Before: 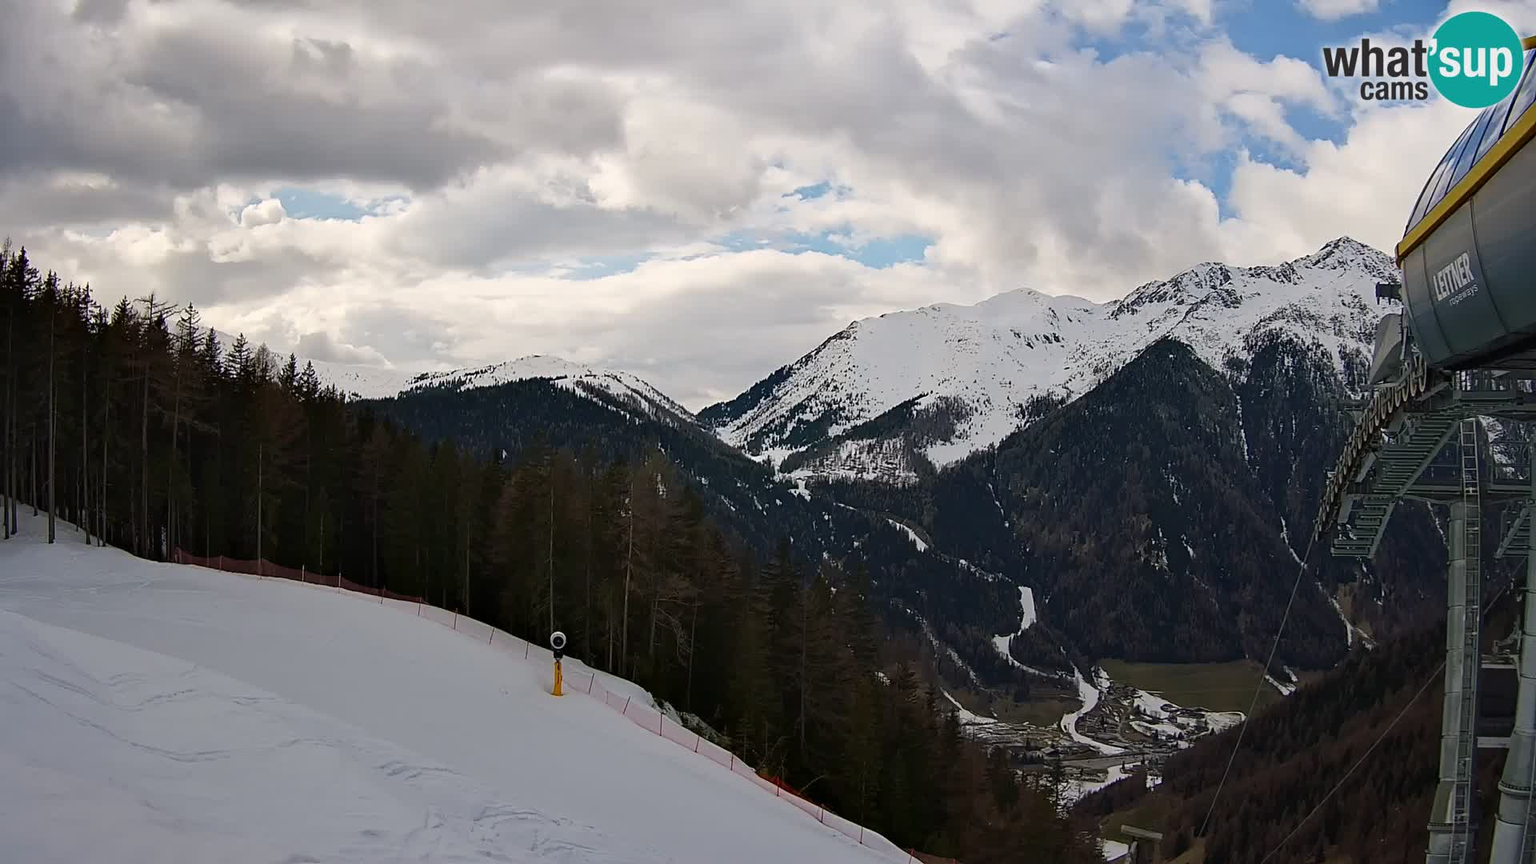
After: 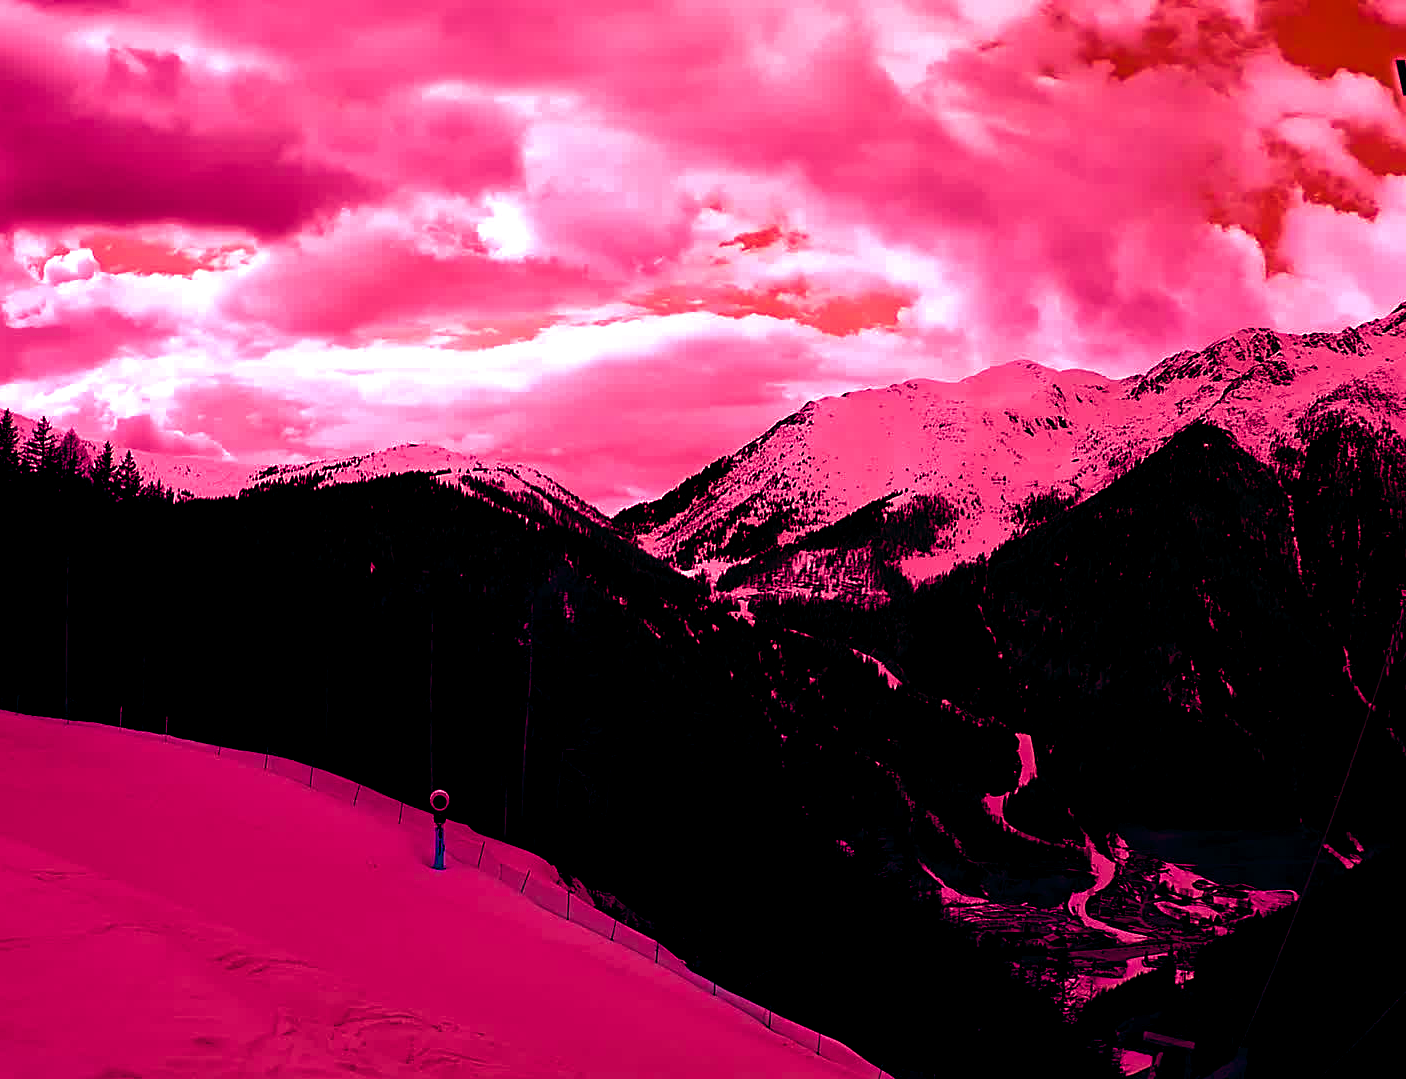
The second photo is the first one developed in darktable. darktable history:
color balance rgb: shadows lift › luminance -18.76%, shadows lift › chroma 35.44%, power › luminance -3.76%, power › hue 142.17°, highlights gain › chroma 7.5%, highlights gain › hue 184.75°, global offset › luminance -0.52%, global offset › chroma 0.91%, global offset › hue 173.36°, shadows fall-off 300%, white fulcrum 2 EV, highlights fall-off 300%, linear chroma grading › shadows 17.19%, linear chroma grading › highlights 61.12%, linear chroma grading › global chroma 50%, hue shift -150.52°, perceptual brilliance grading › global brilliance 12%, mask middle-gray fulcrum 100%, contrast gray fulcrum 38.43%, contrast 35.15%, saturation formula JzAzBz (2021)
crop: left 13.443%, right 13.31%
levels: levels [0, 0.48, 0.961]
